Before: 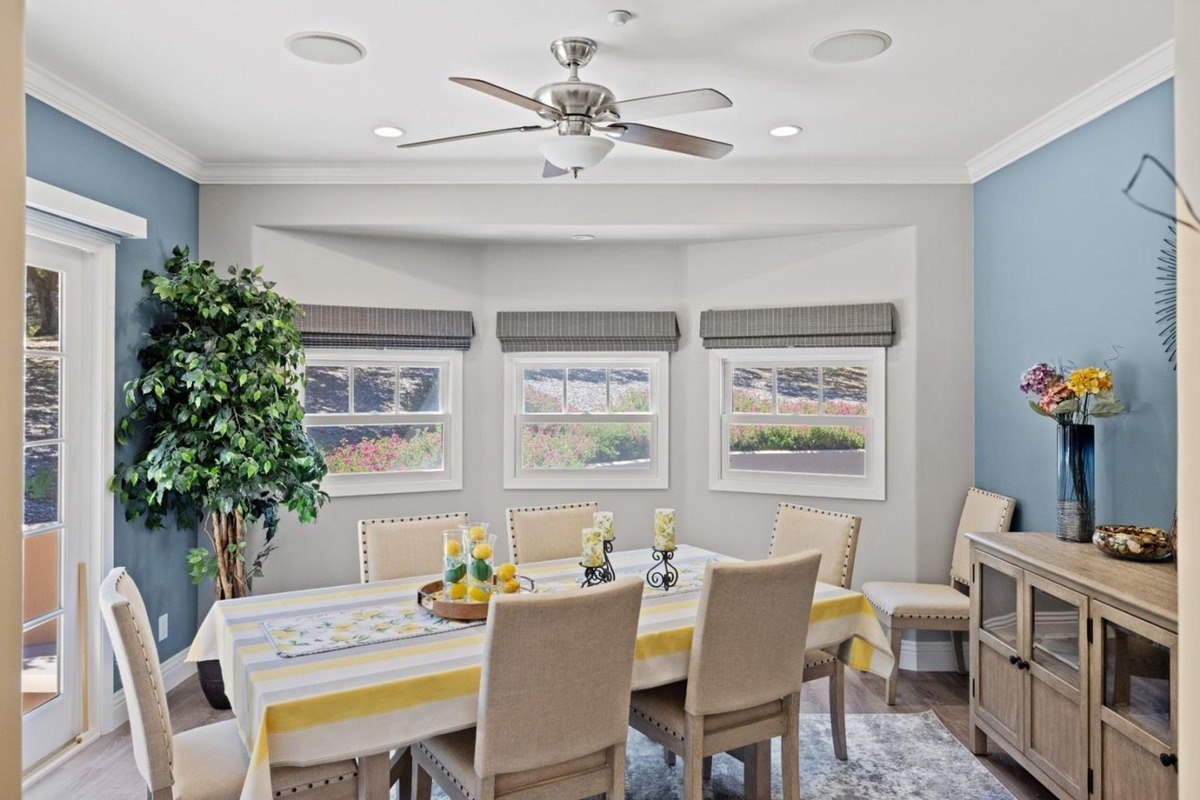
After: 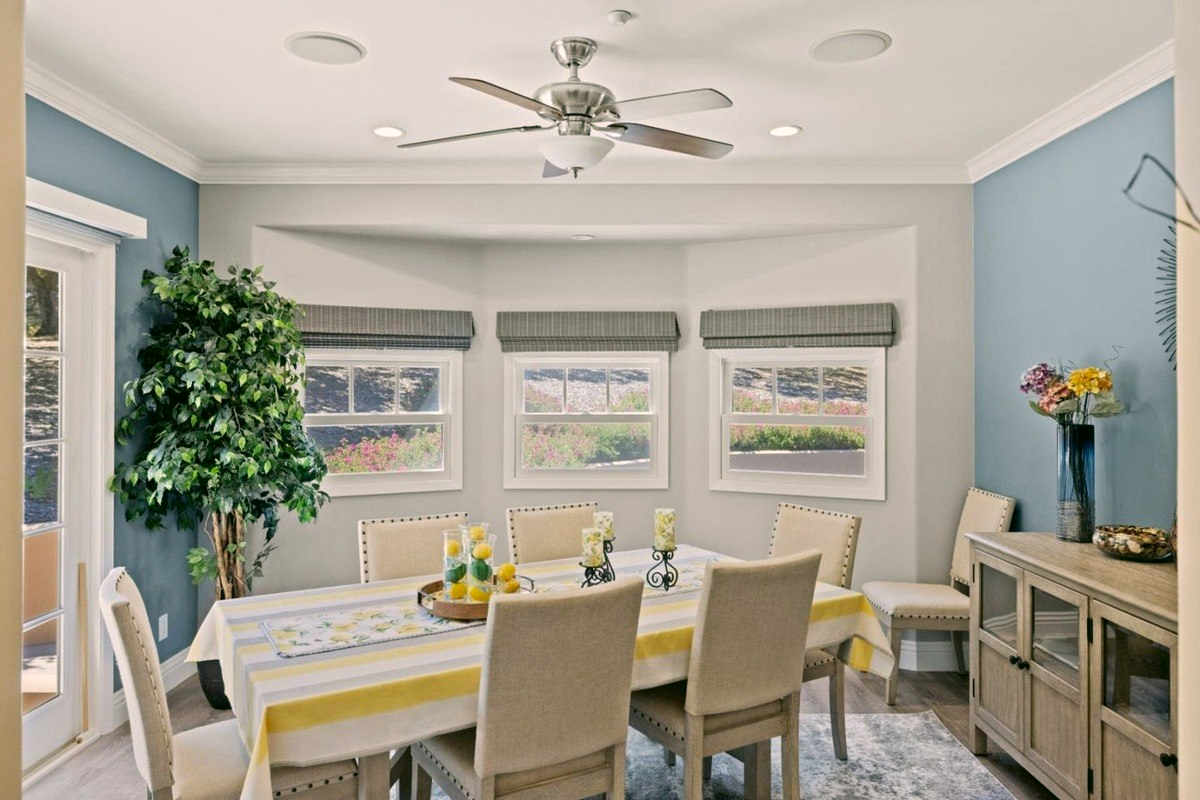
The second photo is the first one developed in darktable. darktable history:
color correction: highlights a* 4.38, highlights b* 4.93, shadows a* -8.03, shadows b* 5.08
